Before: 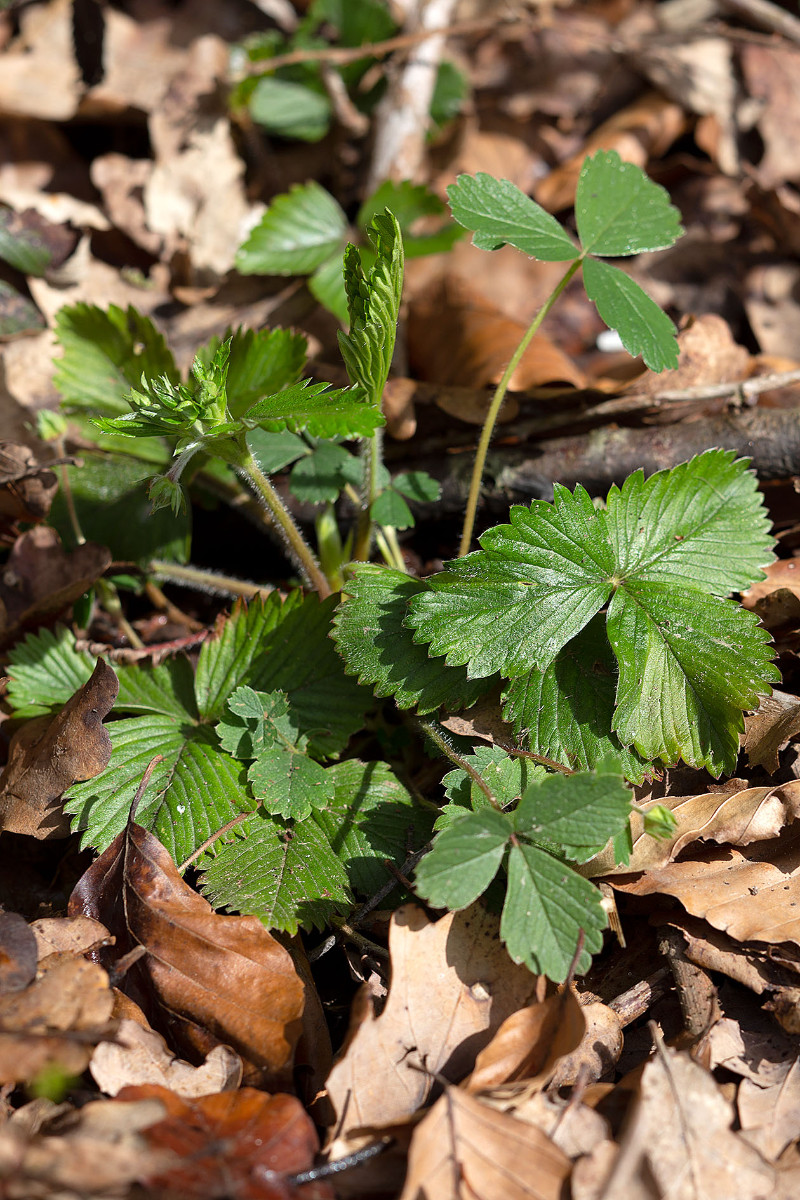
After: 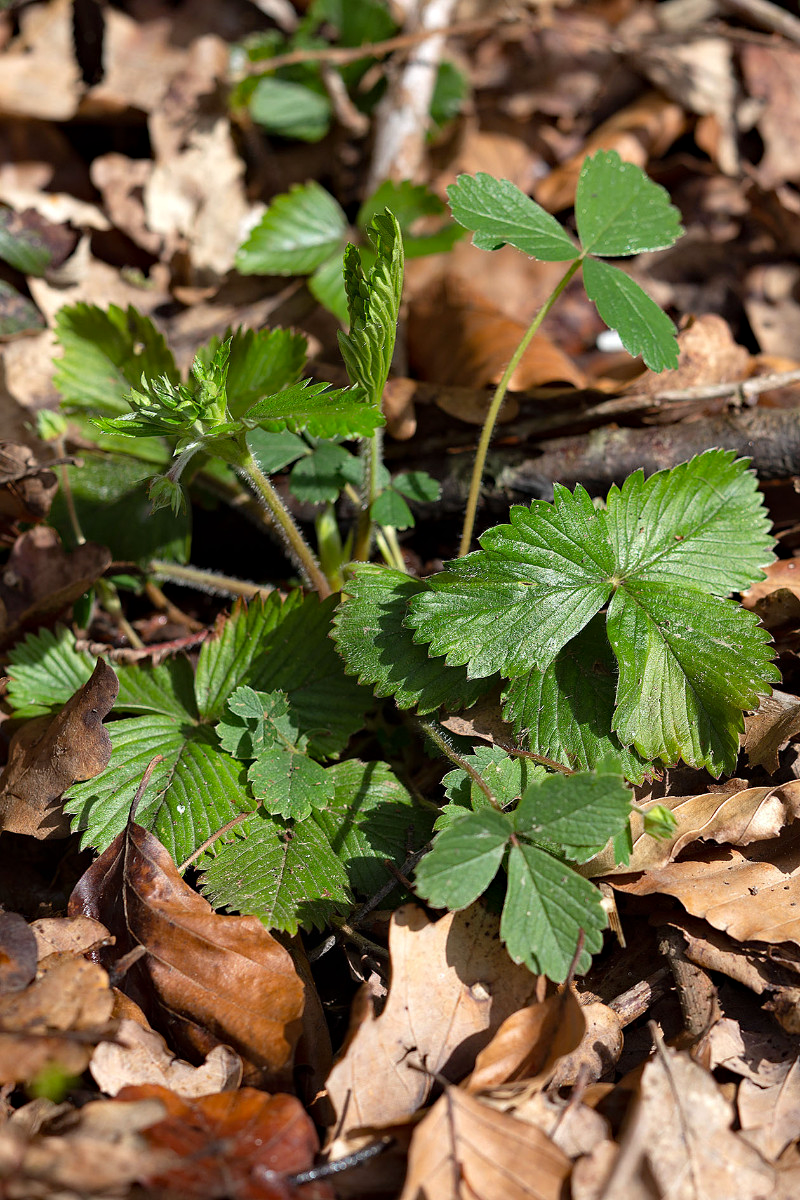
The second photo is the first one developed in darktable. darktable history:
shadows and highlights: radius 330.15, shadows 54.22, highlights -99.65, compress 94.39%, soften with gaussian
haze removal: compatibility mode true, adaptive false
